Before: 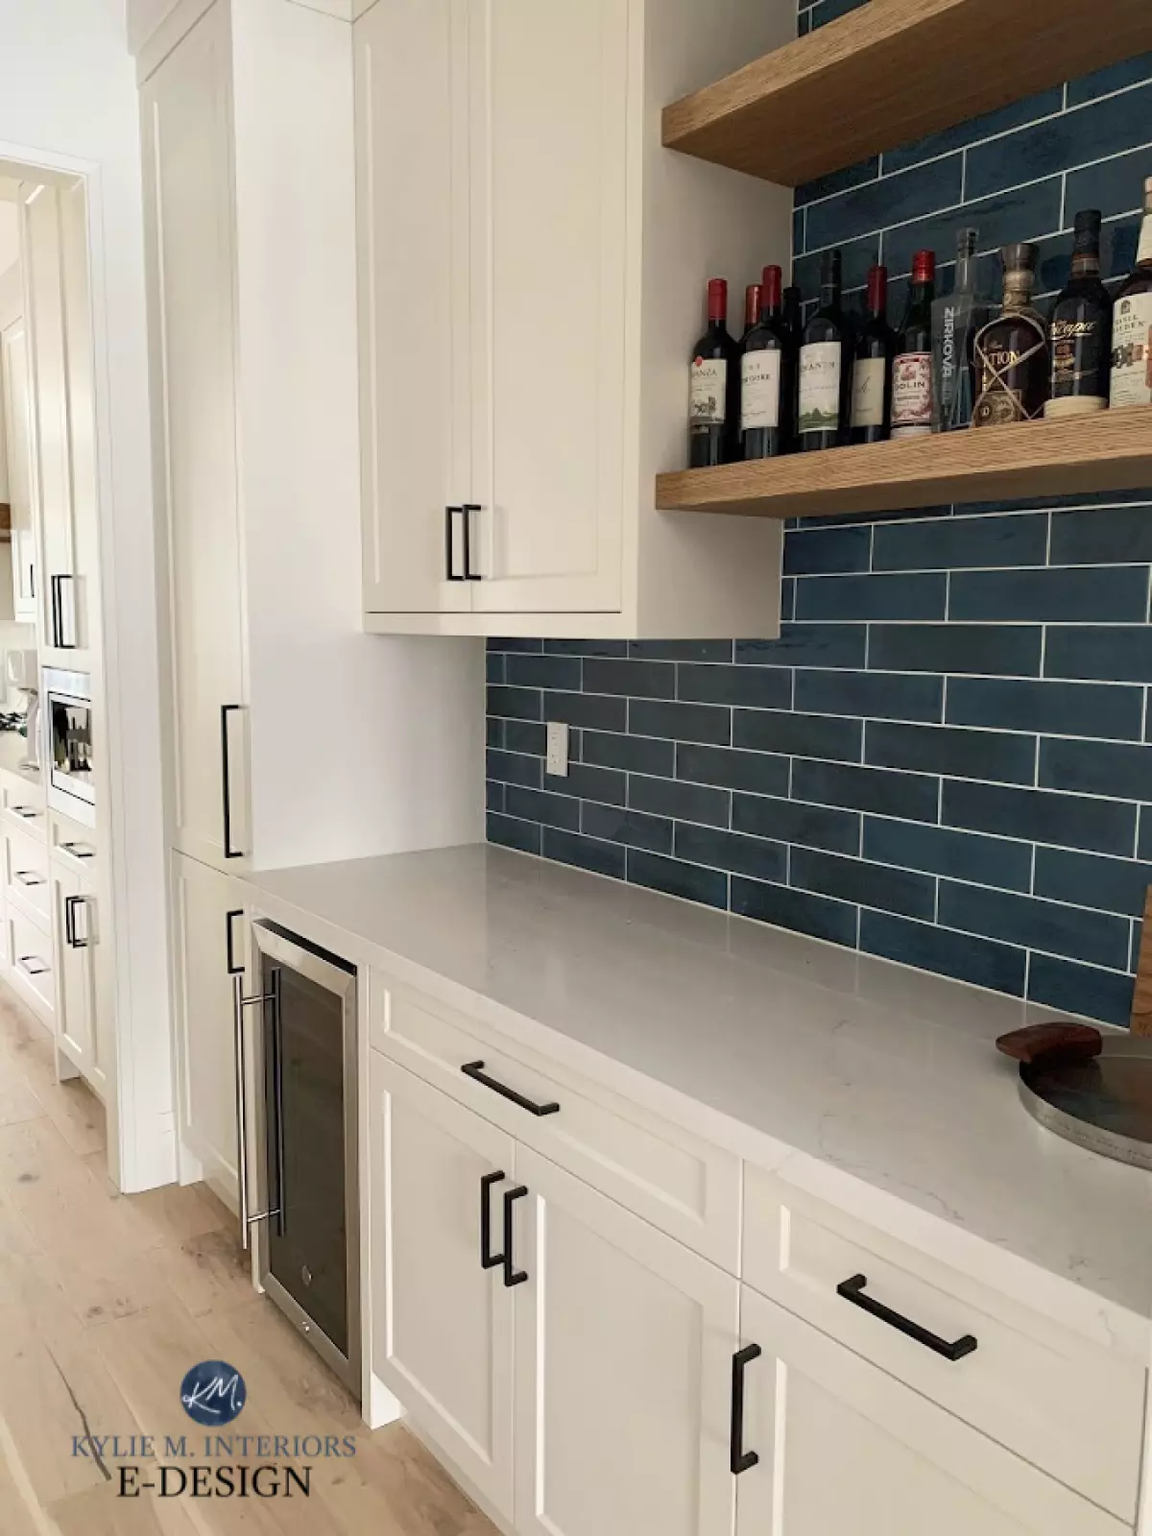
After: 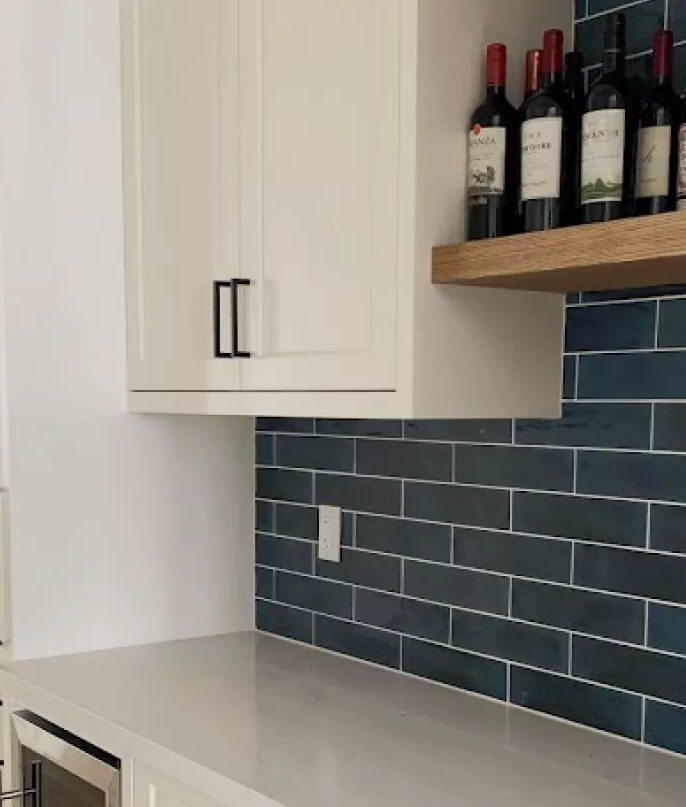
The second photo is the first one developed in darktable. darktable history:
sigmoid: contrast 1.22, skew 0.65
crop: left 20.932%, top 15.471%, right 21.848%, bottom 34.081%
